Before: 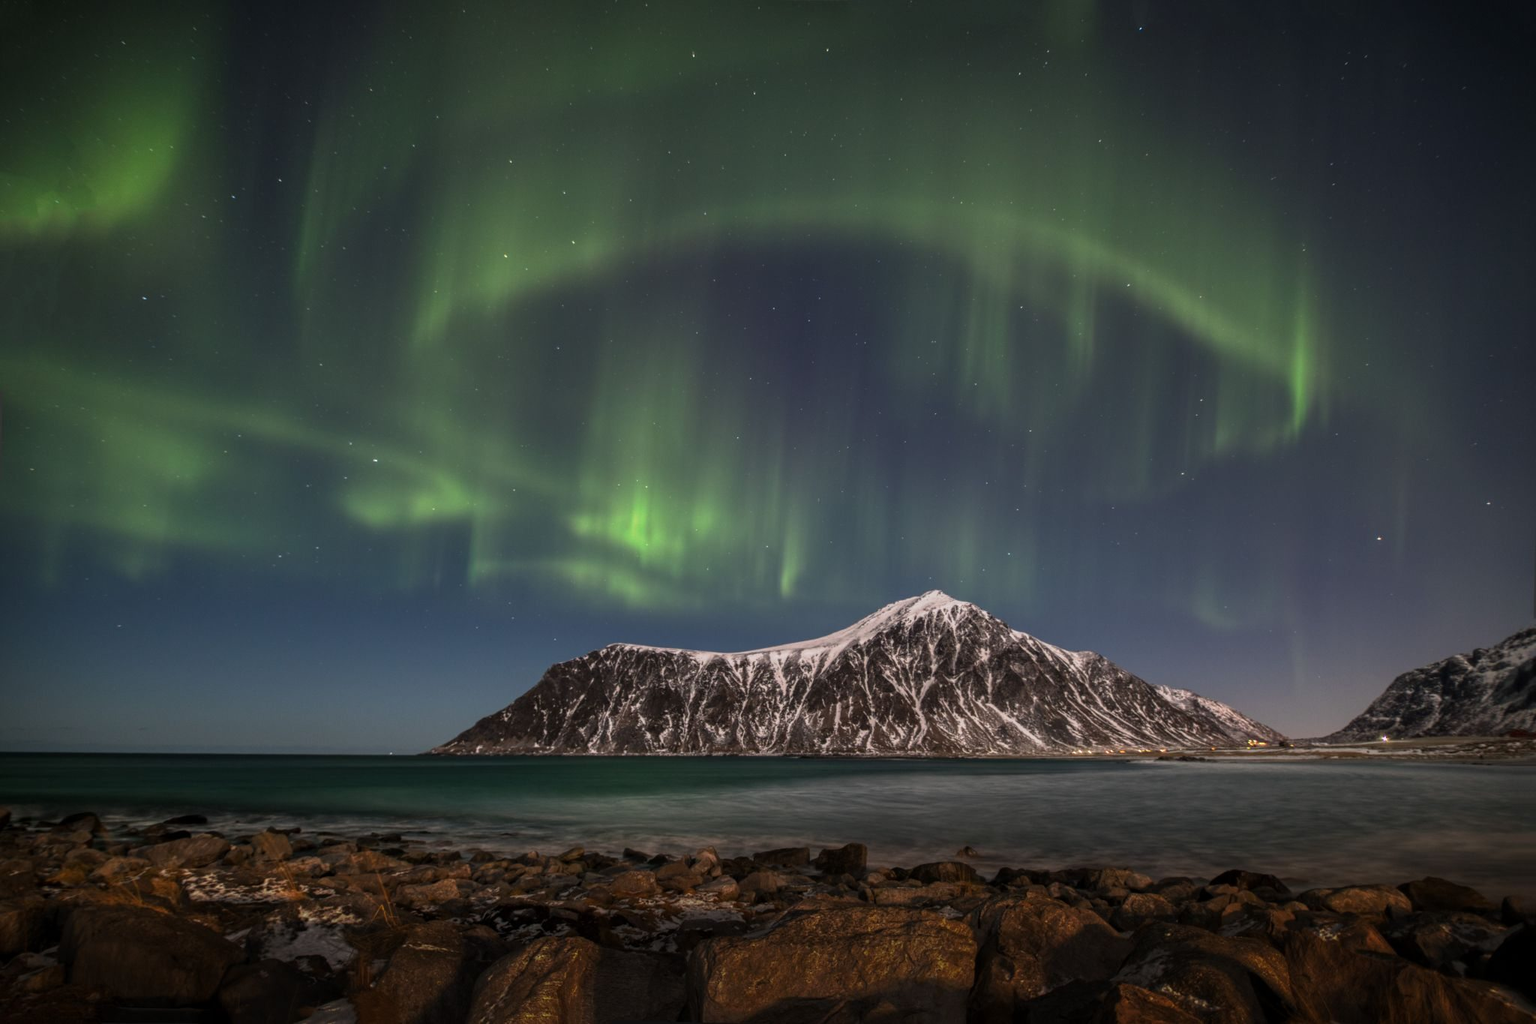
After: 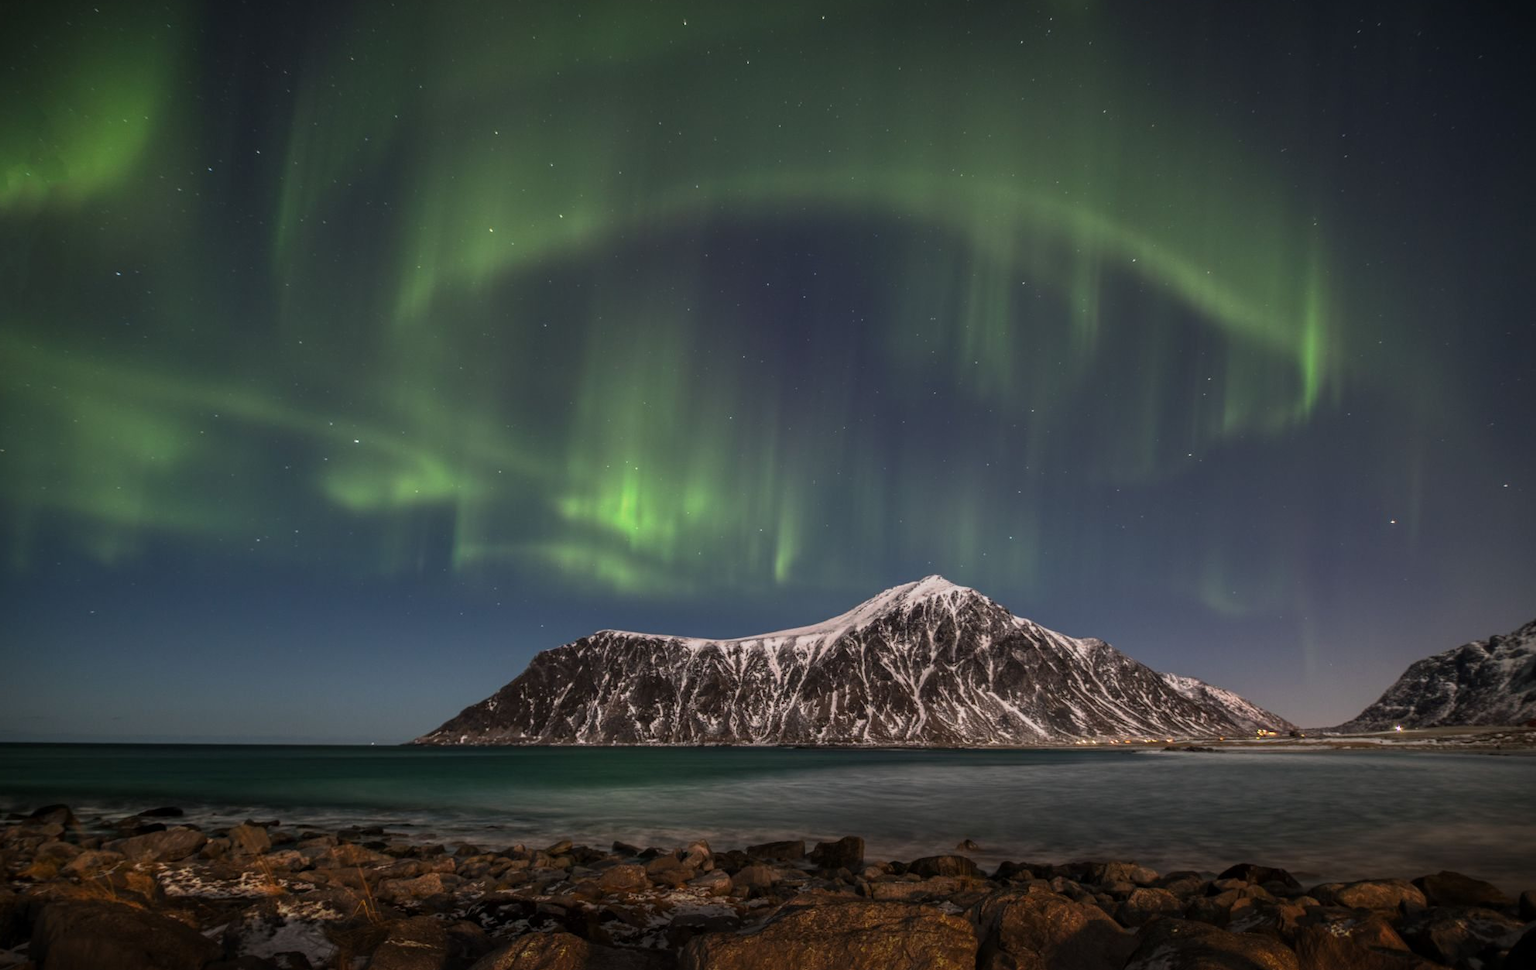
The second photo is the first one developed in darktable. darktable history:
crop: left 1.954%, top 3.289%, right 1.133%, bottom 4.899%
